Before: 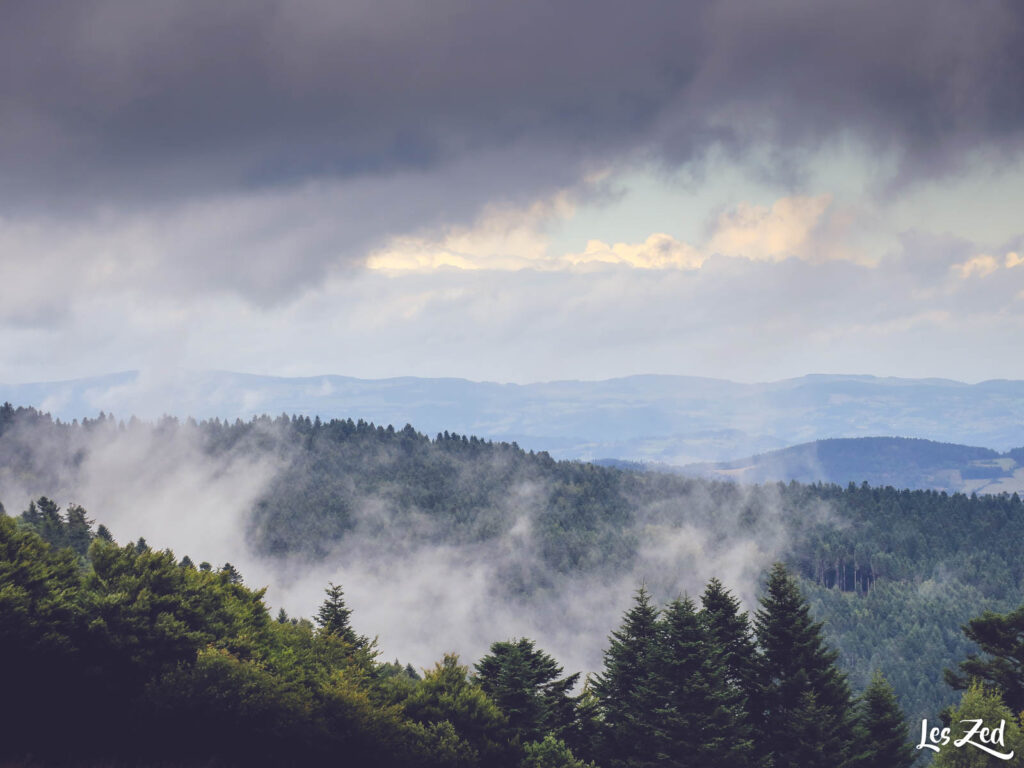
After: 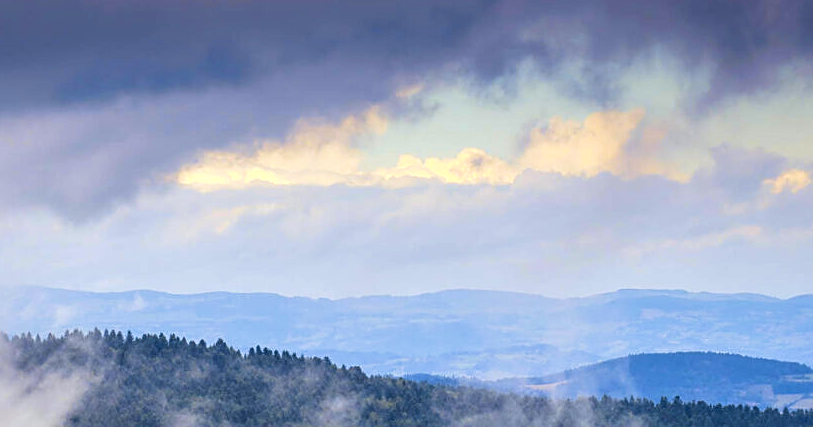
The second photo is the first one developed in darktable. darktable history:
sharpen: on, module defaults
crop: left 18.38%, top 11.092%, right 2.134%, bottom 33.217%
local contrast: detail 130%
white balance: emerald 1
velvia: strength 45%
color contrast: green-magenta contrast 0.85, blue-yellow contrast 1.25, unbound 0
contrast brightness saturation: contrast 0.09, saturation 0.28
